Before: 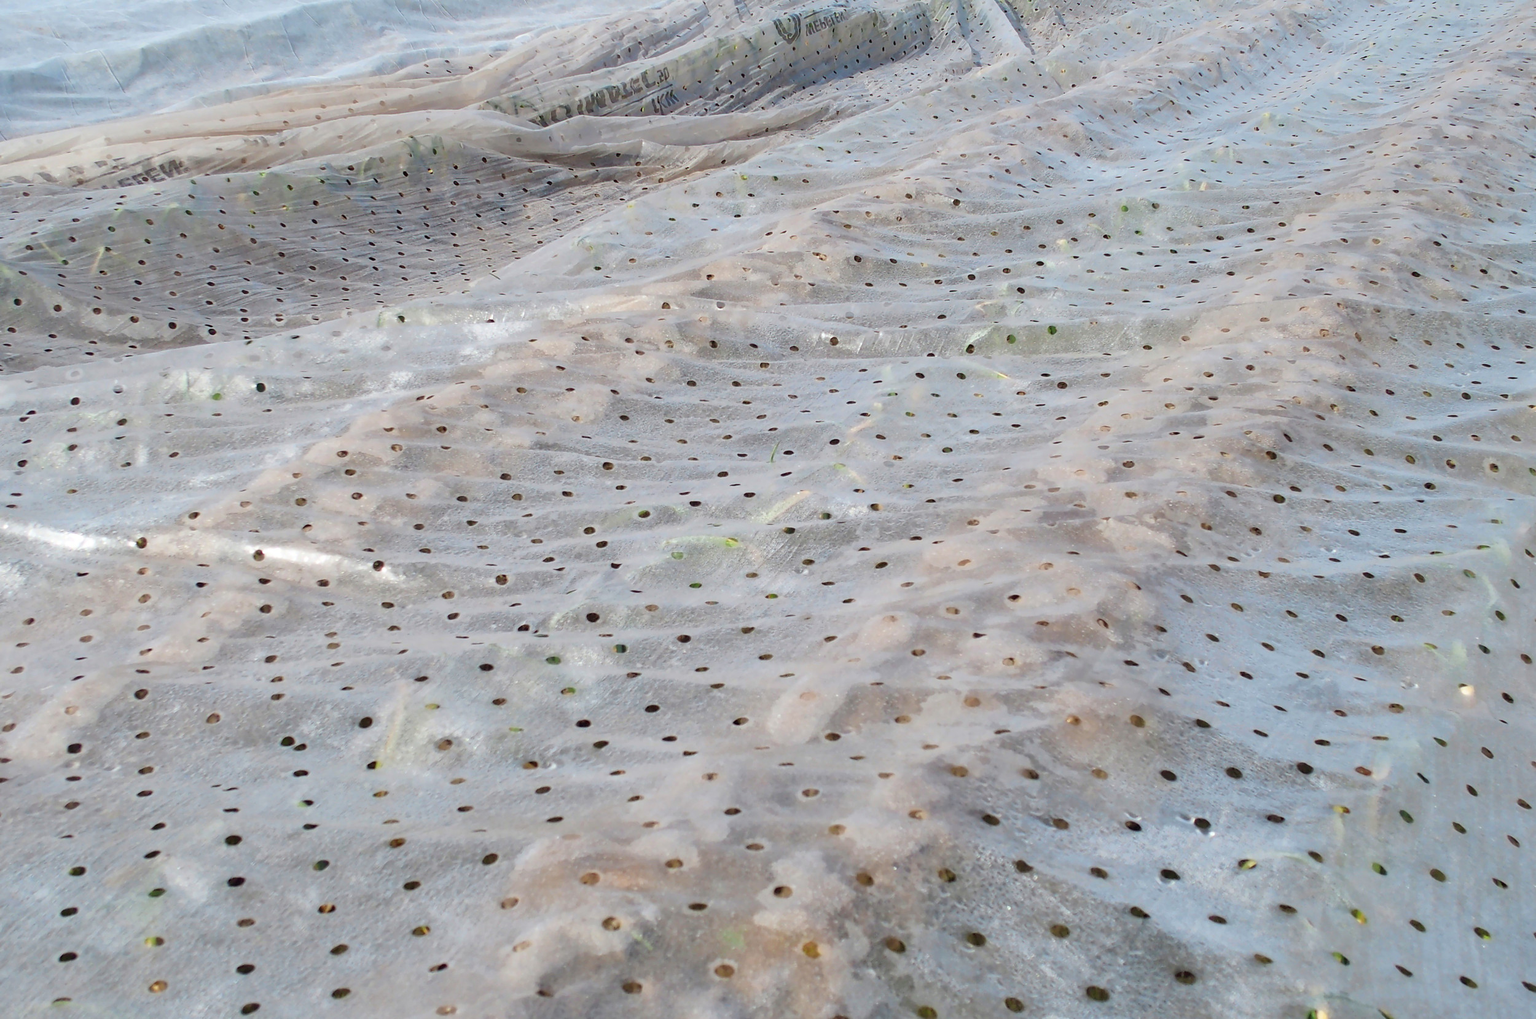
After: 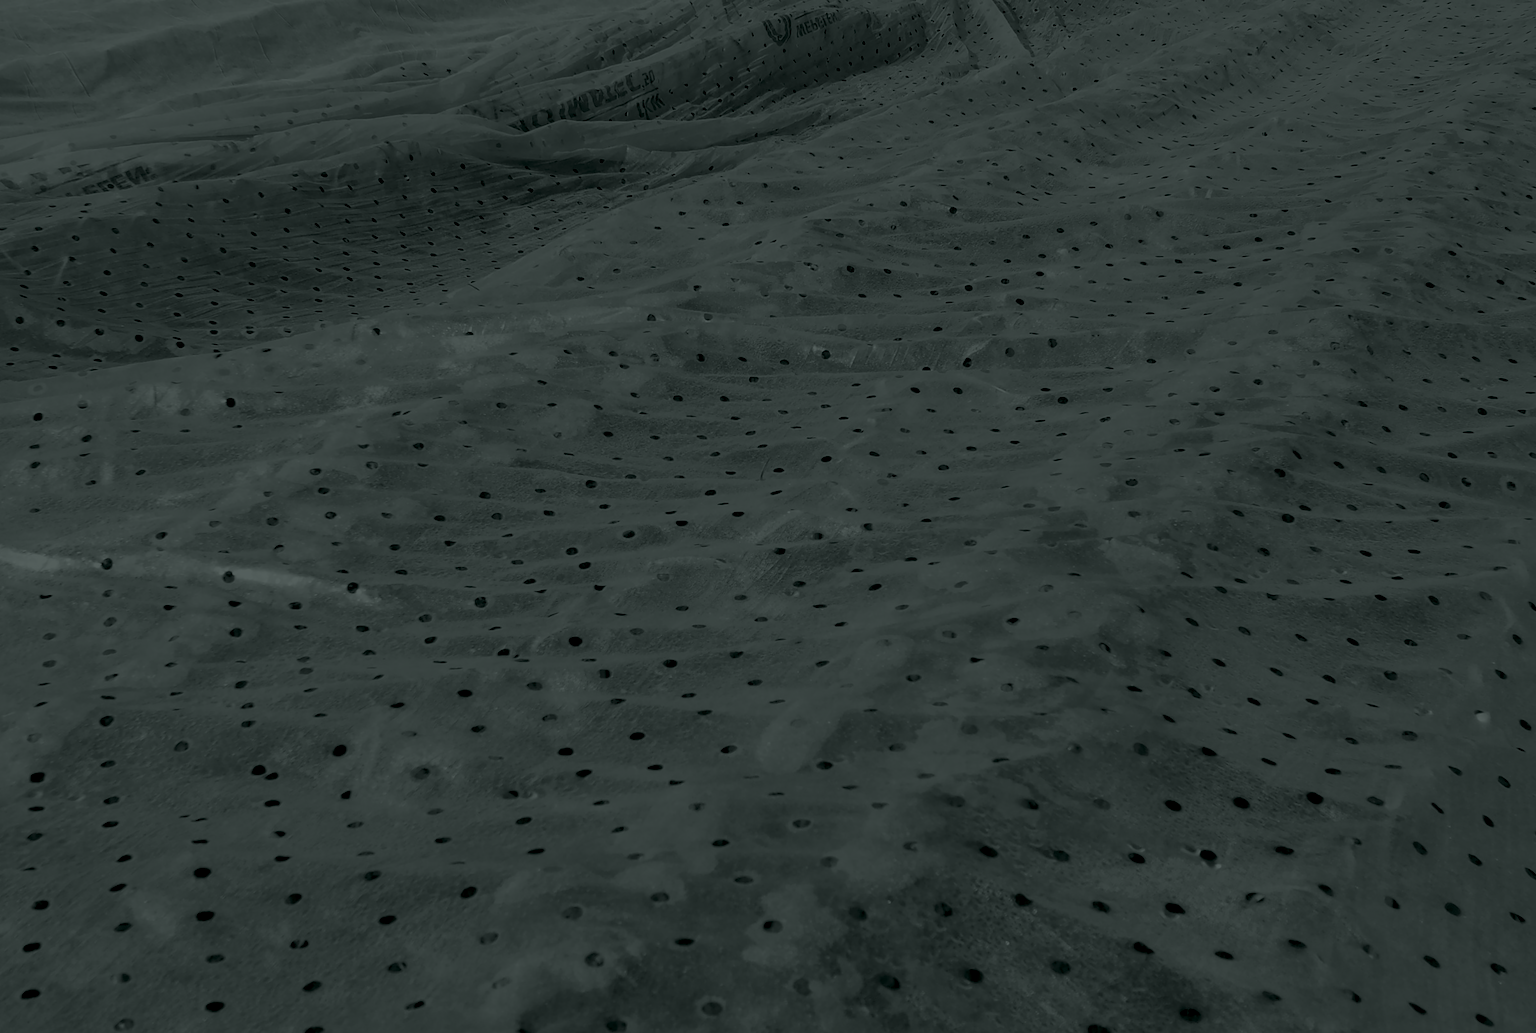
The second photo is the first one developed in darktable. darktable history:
tone equalizer: on, module defaults
crop and rotate: left 2.536%, right 1.107%, bottom 2.246%
colorize: hue 90°, saturation 19%, lightness 1.59%, version 1
